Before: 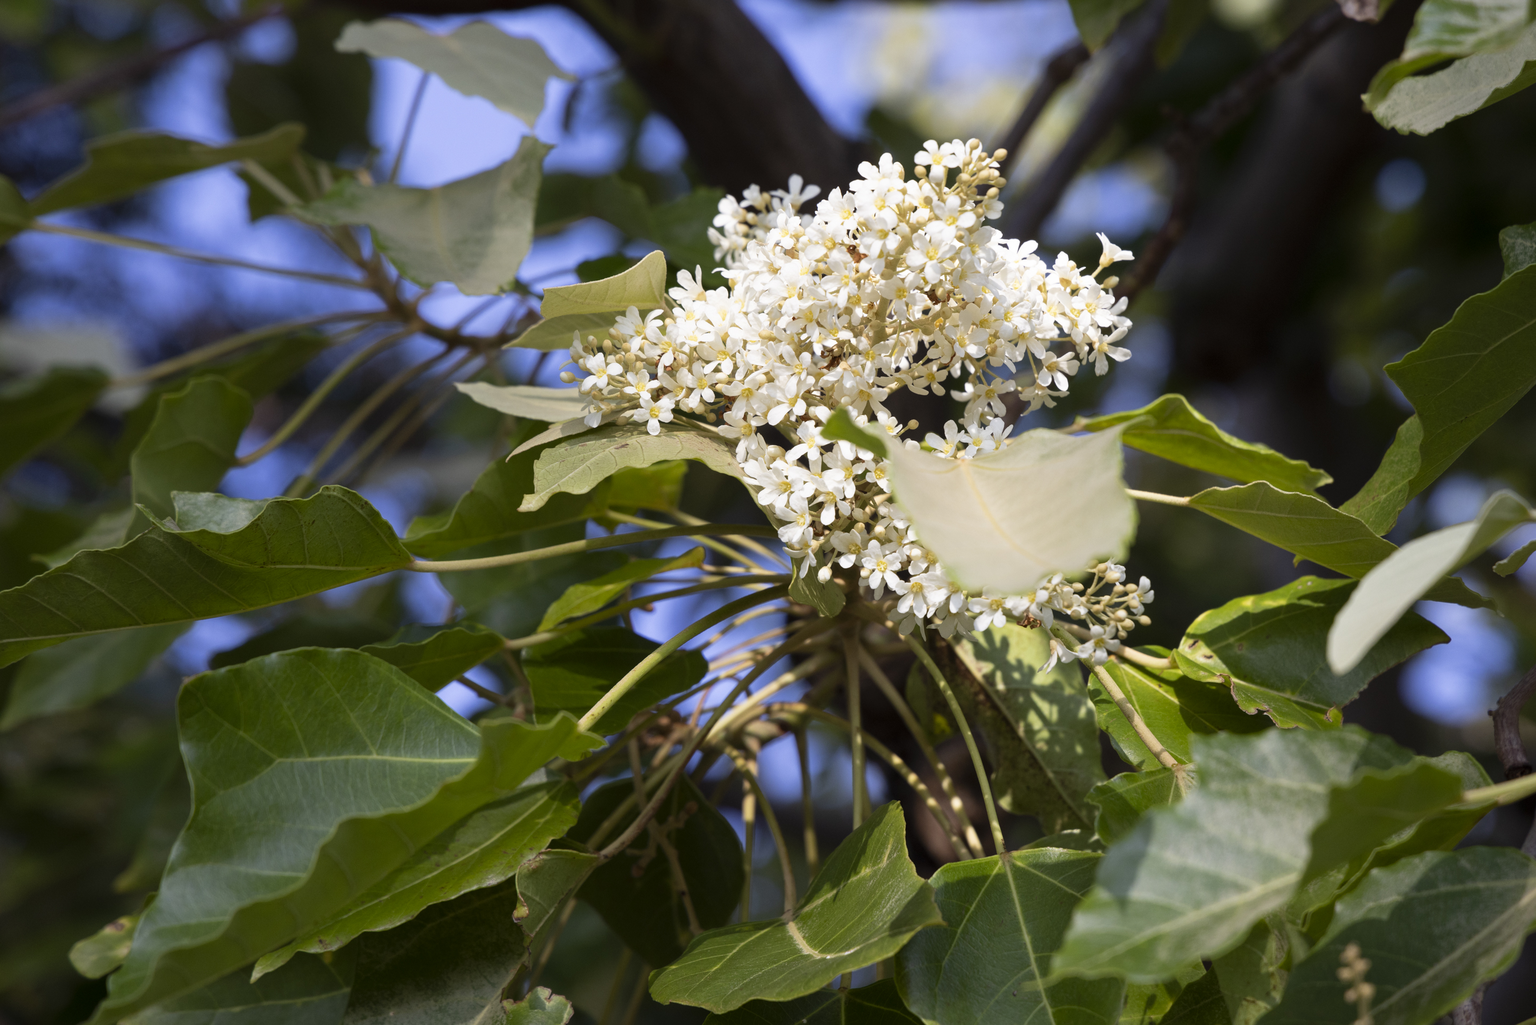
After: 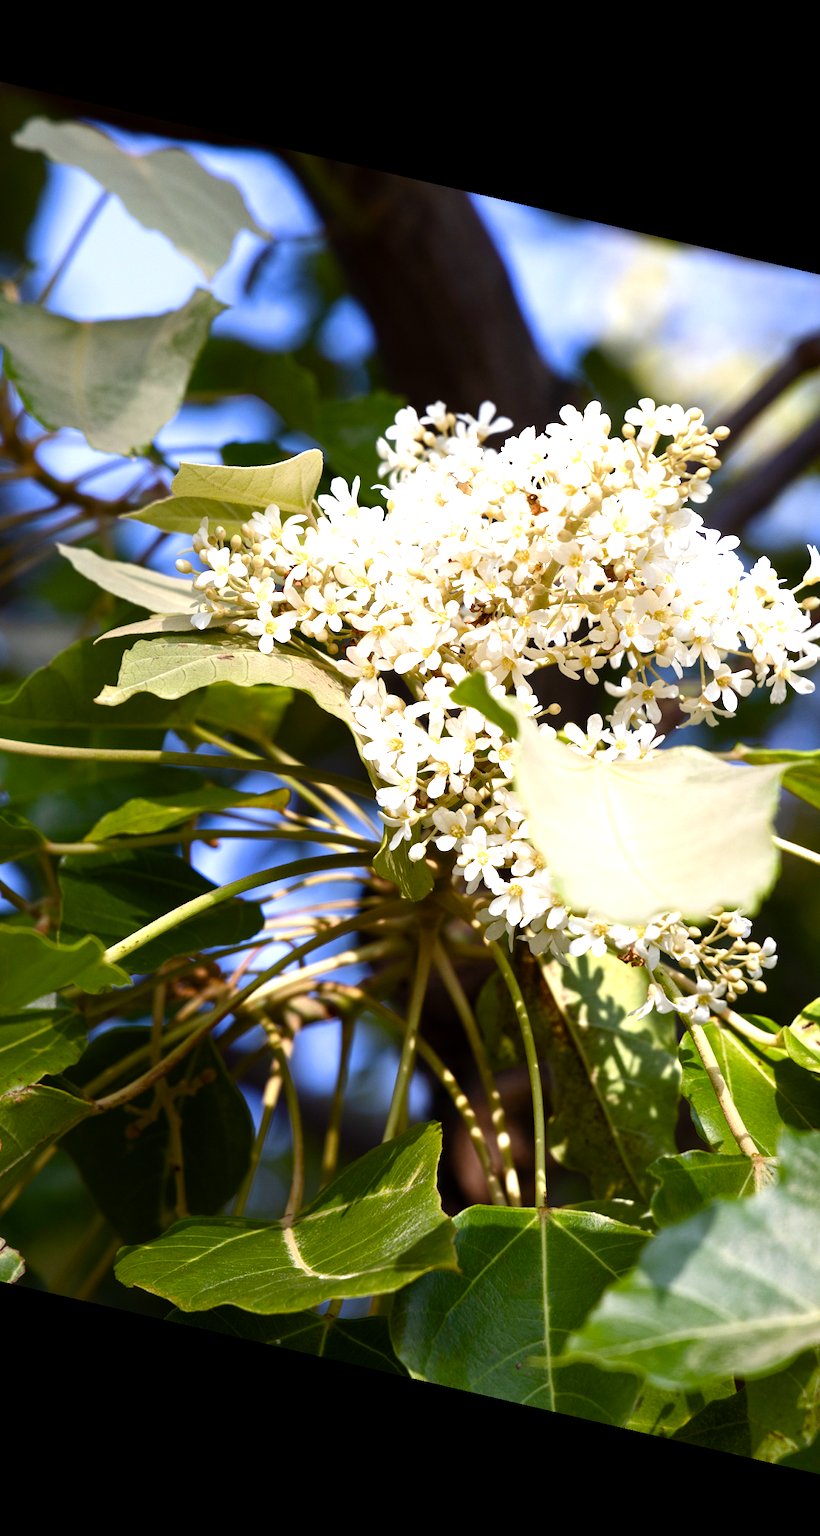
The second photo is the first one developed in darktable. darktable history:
color balance rgb: perceptual saturation grading › global saturation 25%, perceptual saturation grading › highlights -50%, perceptual saturation grading › shadows 30%, perceptual brilliance grading › global brilliance 12%, global vibrance 20%
tone equalizer: -8 EV -0.417 EV, -7 EV -0.389 EV, -6 EV -0.333 EV, -5 EV -0.222 EV, -3 EV 0.222 EV, -2 EV 0.333 EV, -1 EV 0.389 EV, +0 EV 0.417 EV, edges refinement/feathering 500, mask exposure compensation -1.57 EV, preserve details no
crop: left 31.229%, right 27.105%
rotate and perspective: rotation 13.27°, automatic cropping off
